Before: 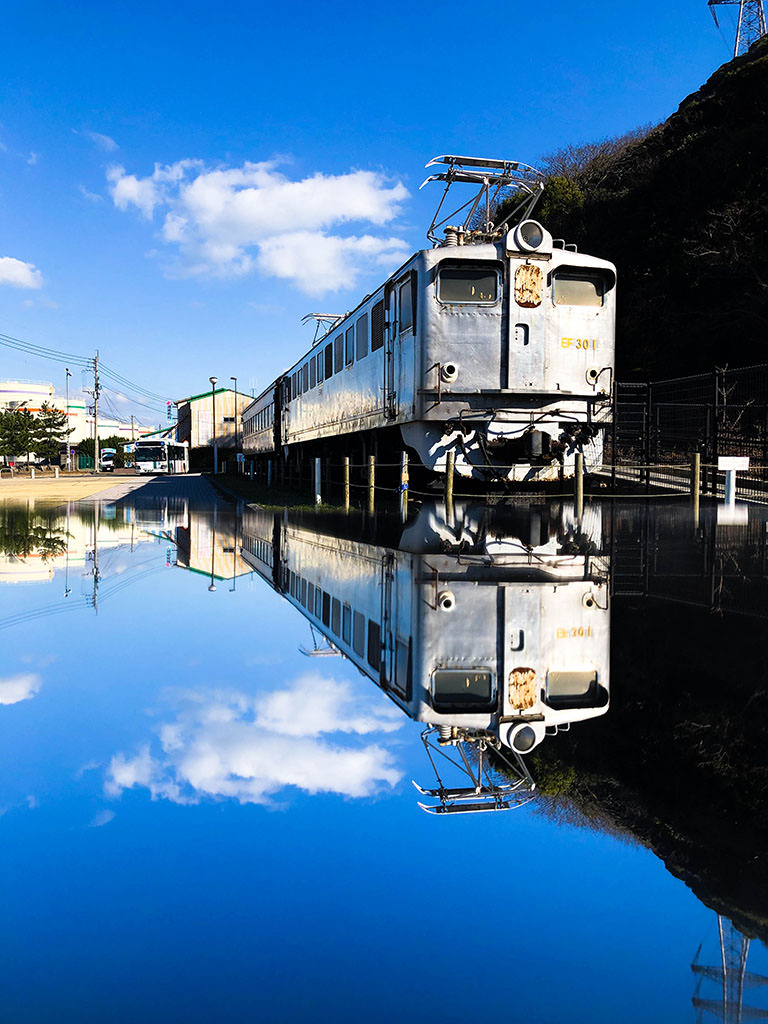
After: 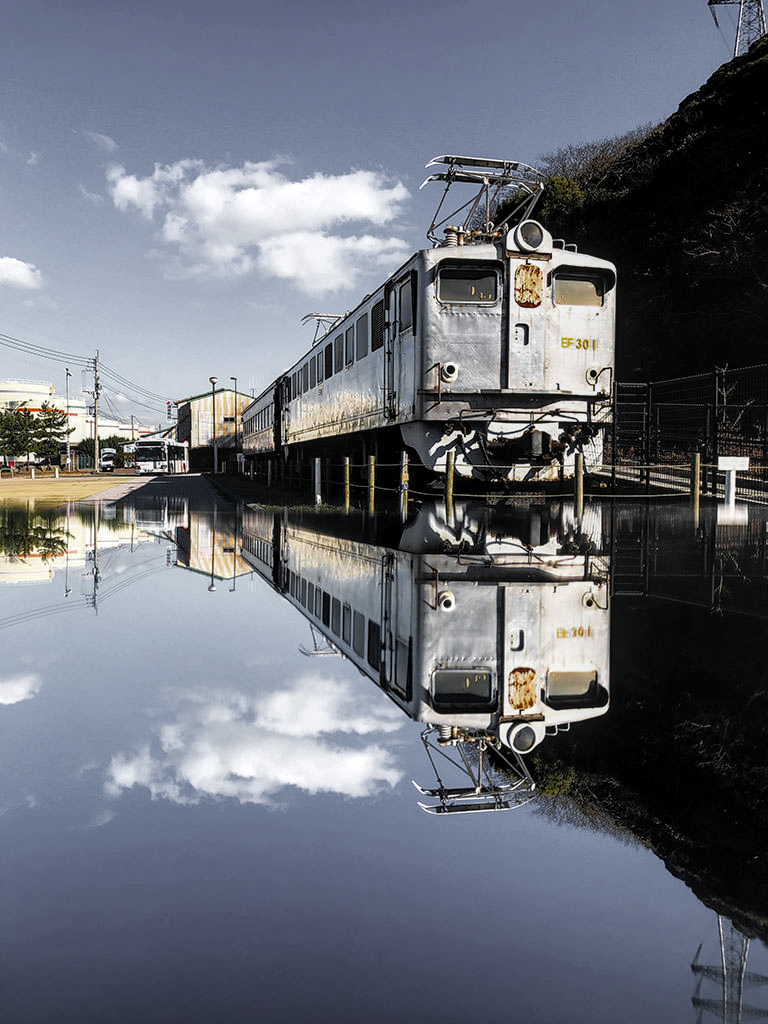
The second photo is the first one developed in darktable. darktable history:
local contrast: detail 130%
color zones: curves: ch0 [(0.004, 0.388) (0.125, 0.392) (0.25, 0.404) (0.375, 0.5) (0.5, 0.5) (0.625, 0.5) (0.75, 0.5) (0.875, 0.5)]; ch1 [(0, 0.5) (0.125, 0.5) (0.25, 0.5) (0.375, 0.124) (0.524, 0.124) (0.645, 0.128) (0.789, 0.132) (0.914, 0.096) (0.998, 0.068)]
exposure: compensate highlight preservation false
